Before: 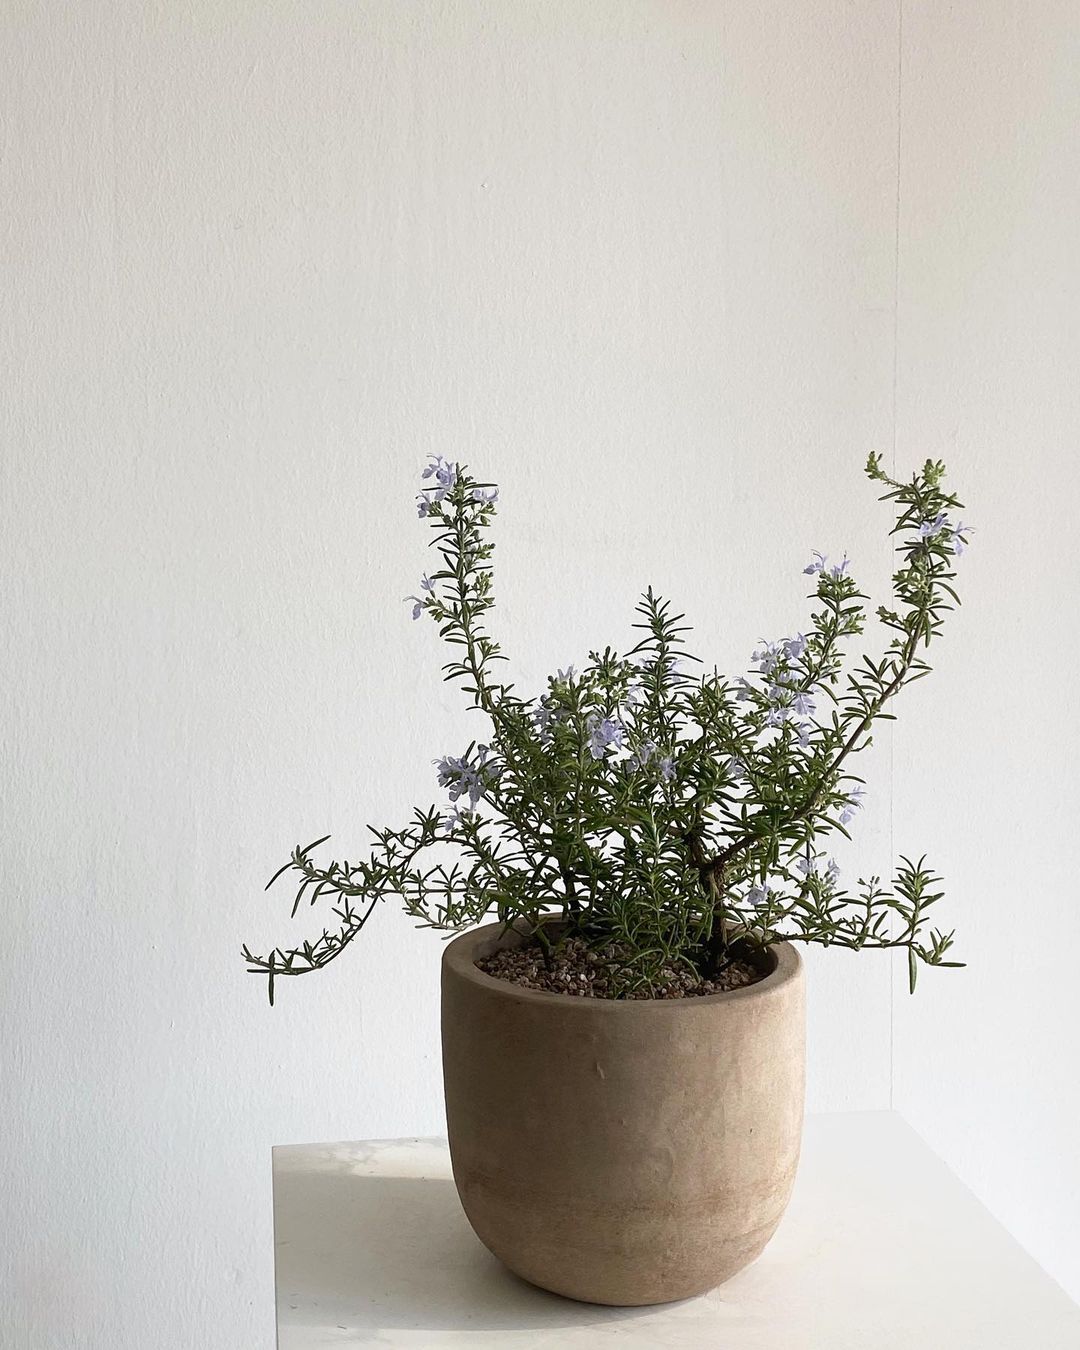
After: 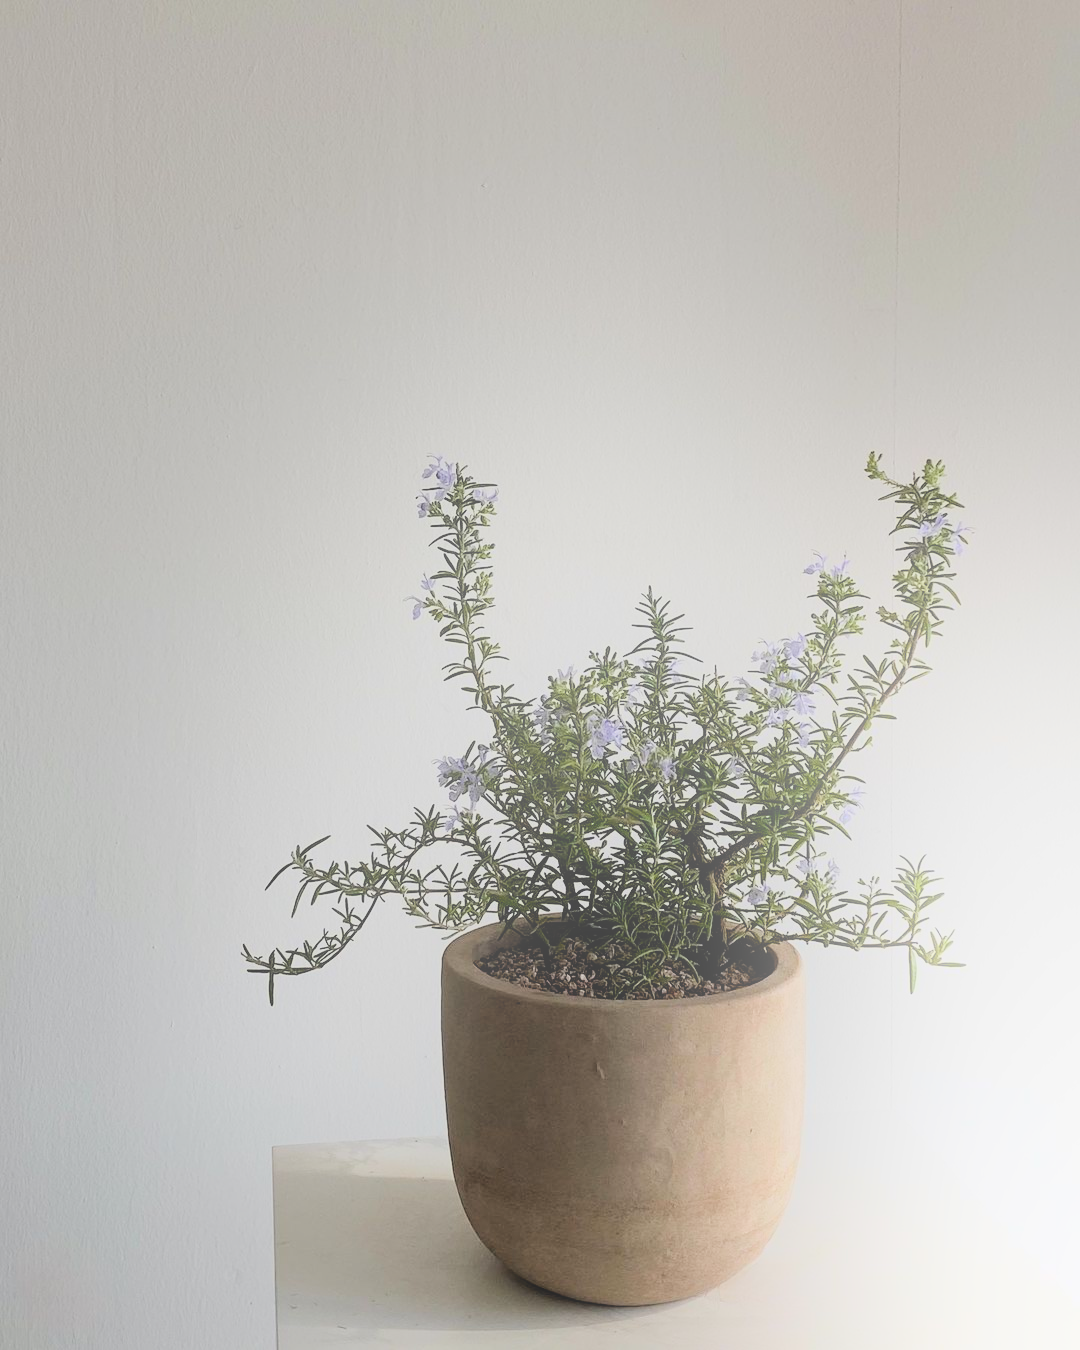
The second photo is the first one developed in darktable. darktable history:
bloom: size 38%, threshold 95%, strength 30%
filmic rgb: black relative exposure -6.15 EV, white relative exposure 6.96 EV, hardness 2.23, color science v6 (2022)
shadows and highlights: shadows 62.66, white point adjustment 0.37, highlights -34.44, compress 83.82%
